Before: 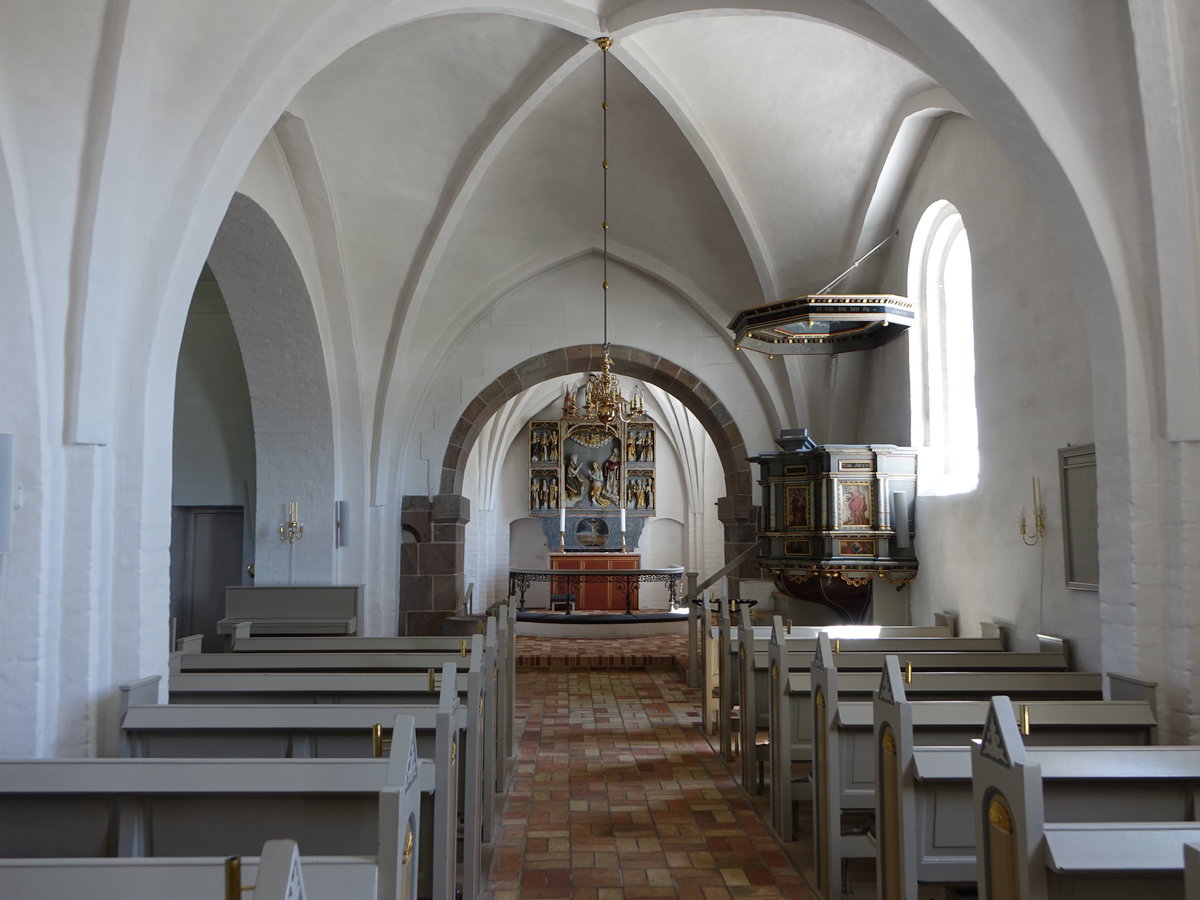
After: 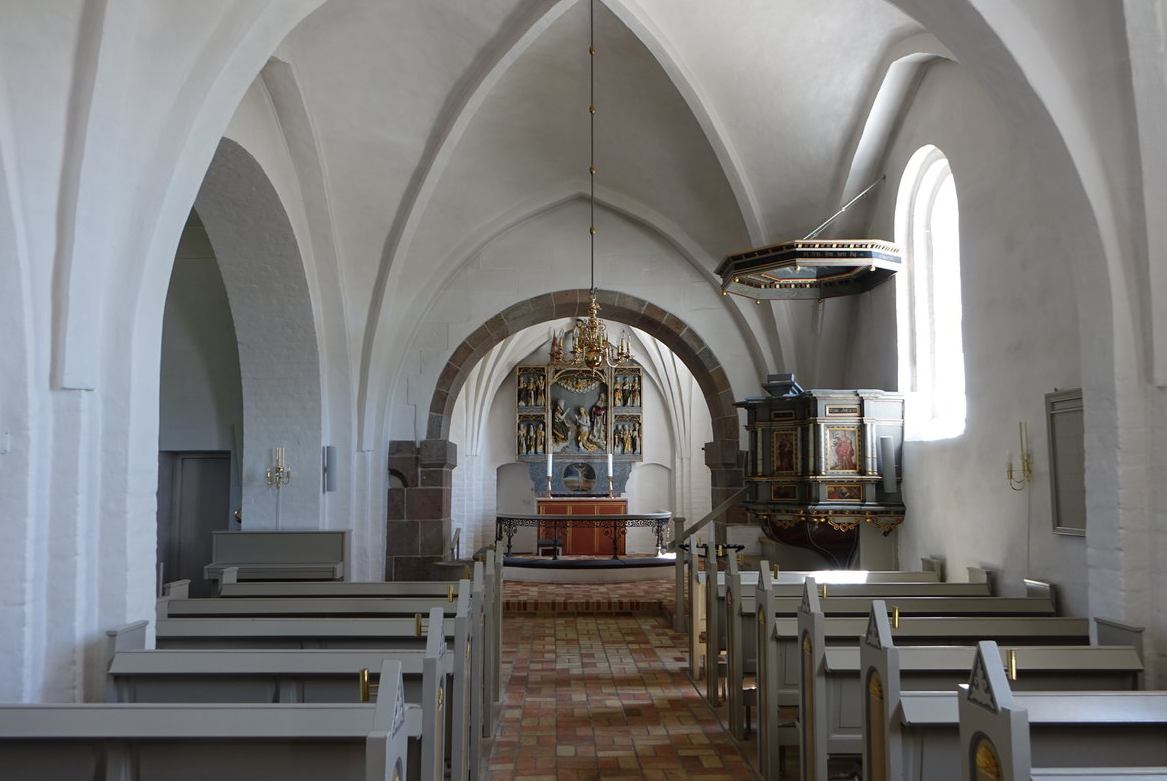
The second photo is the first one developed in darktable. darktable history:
crop: left 1.166%, top 6.188%, right 1.545%, bottom 7.006%
